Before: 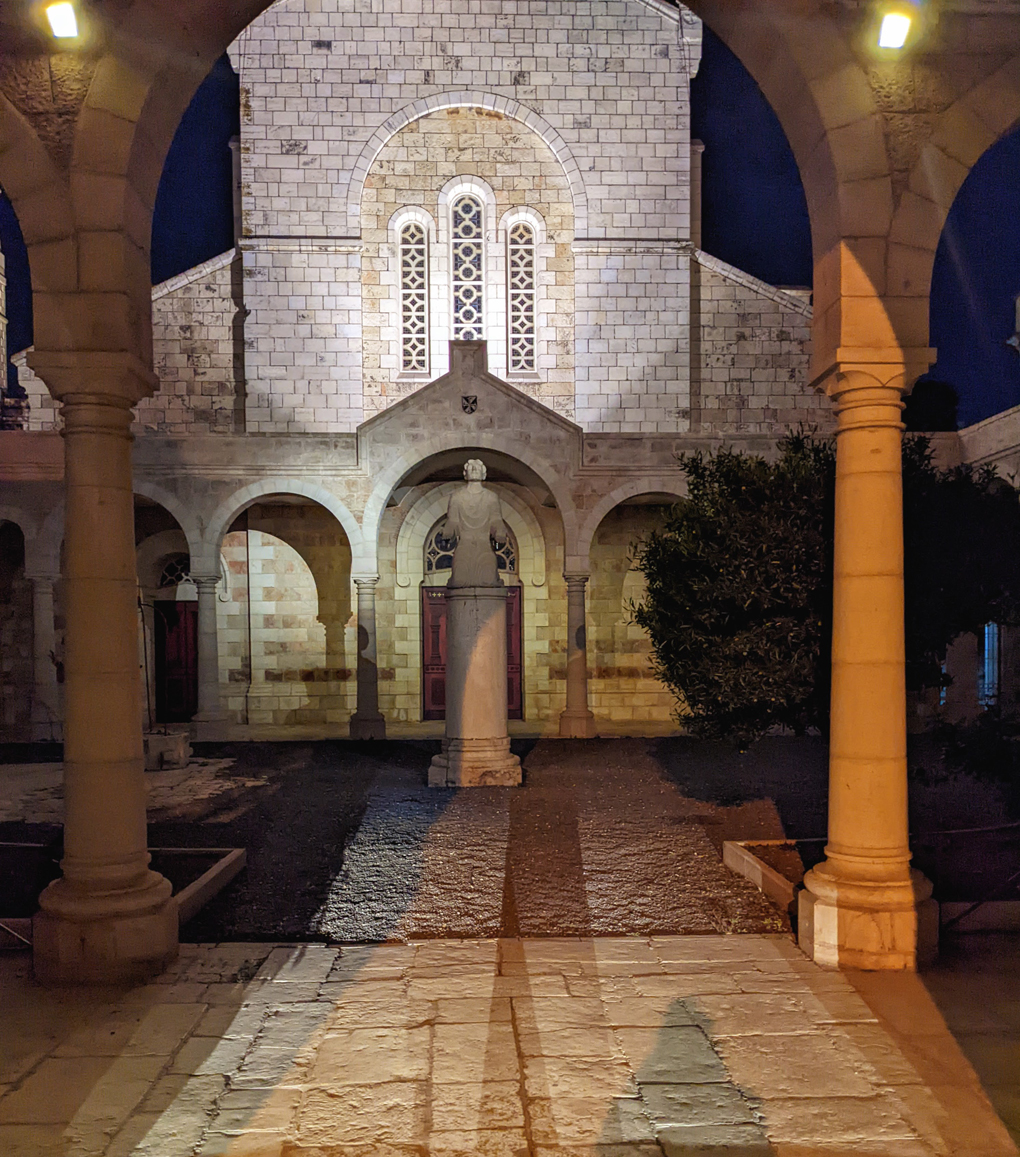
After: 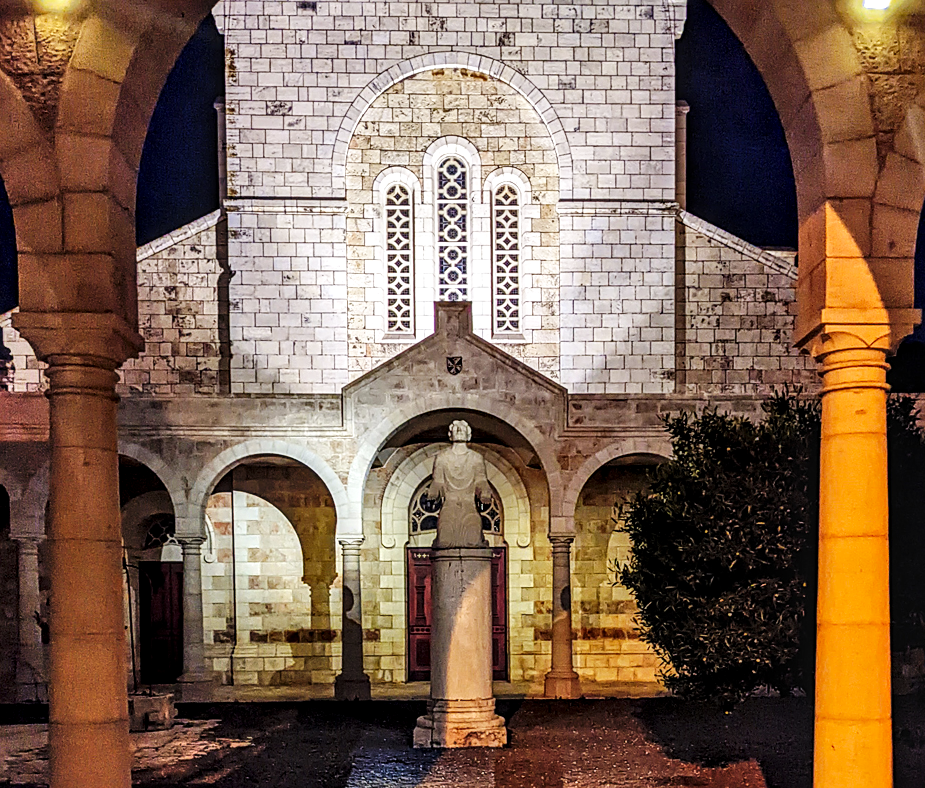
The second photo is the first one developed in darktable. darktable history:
base curve: curves: ch0 [(0, 0) (0.036, 0.025) (0.121, 0.166) (0.206, 0.329) (0.605, 0.79) (1, 1)], preserve colors none
crop: left 1.536%, top 3.432%, right 7.766%, bottom 28.416%
sharpen: on, module defaults
local contrast: detail 144%
shadows and highlights: soften with gaussian
